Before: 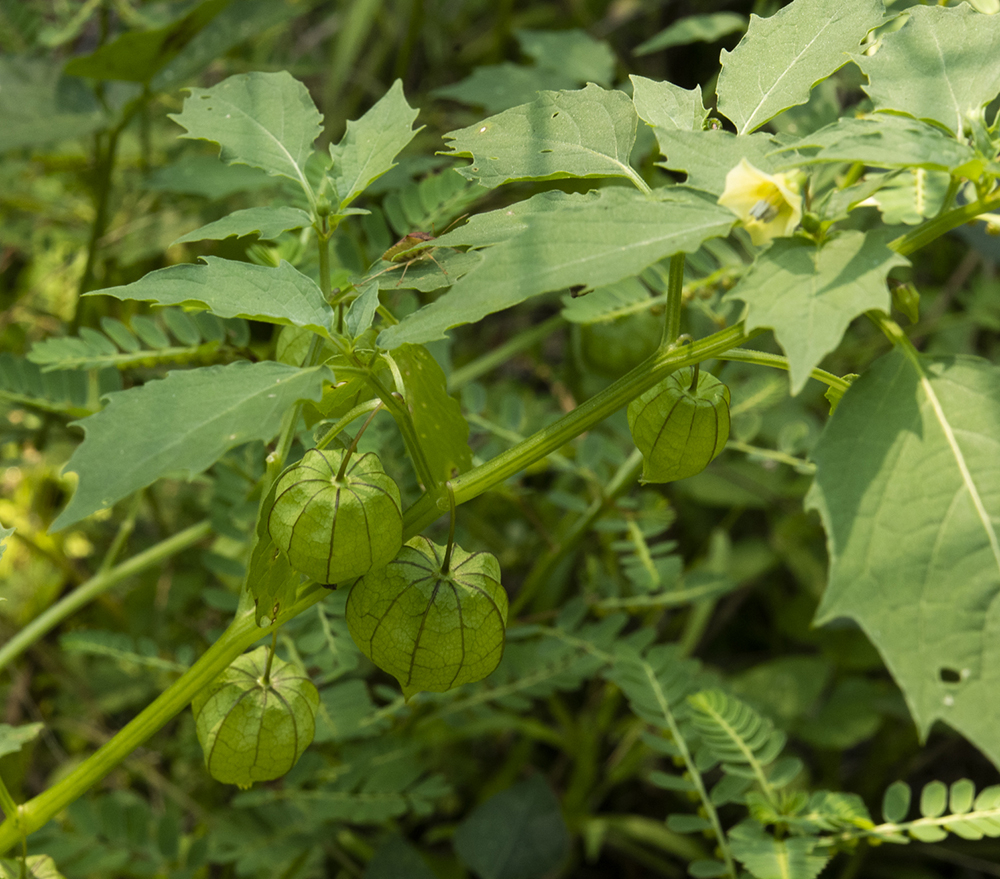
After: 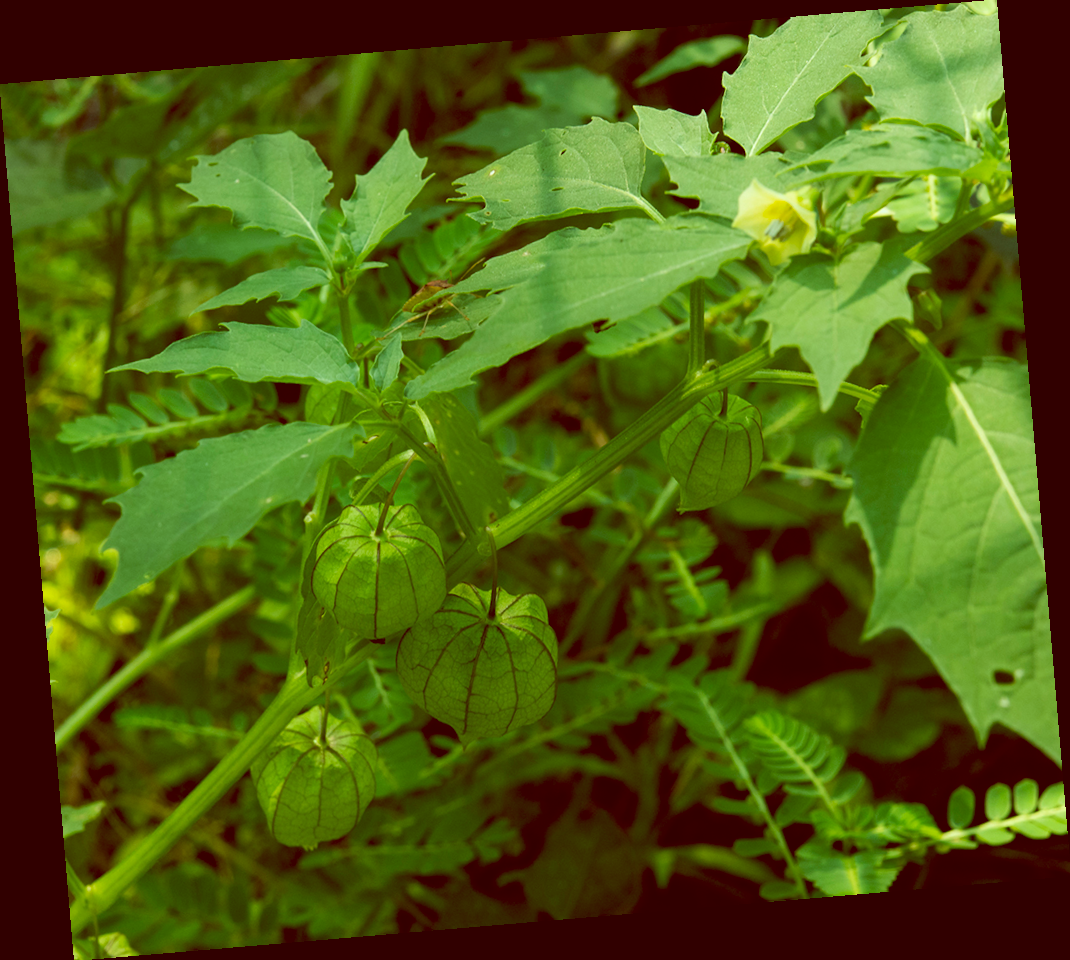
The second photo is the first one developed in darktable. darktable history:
rotate and perspective: rotation -4.86°, automatic cropping off
exposure: compensate highlight preservation false
color balance: lift [1, 1.015, 0.987, 0.985], gamma [1, 0.959, 1.042, 0.958], gain [0.927, 0.938, 1.072, 0.928], contrast 1.5%
